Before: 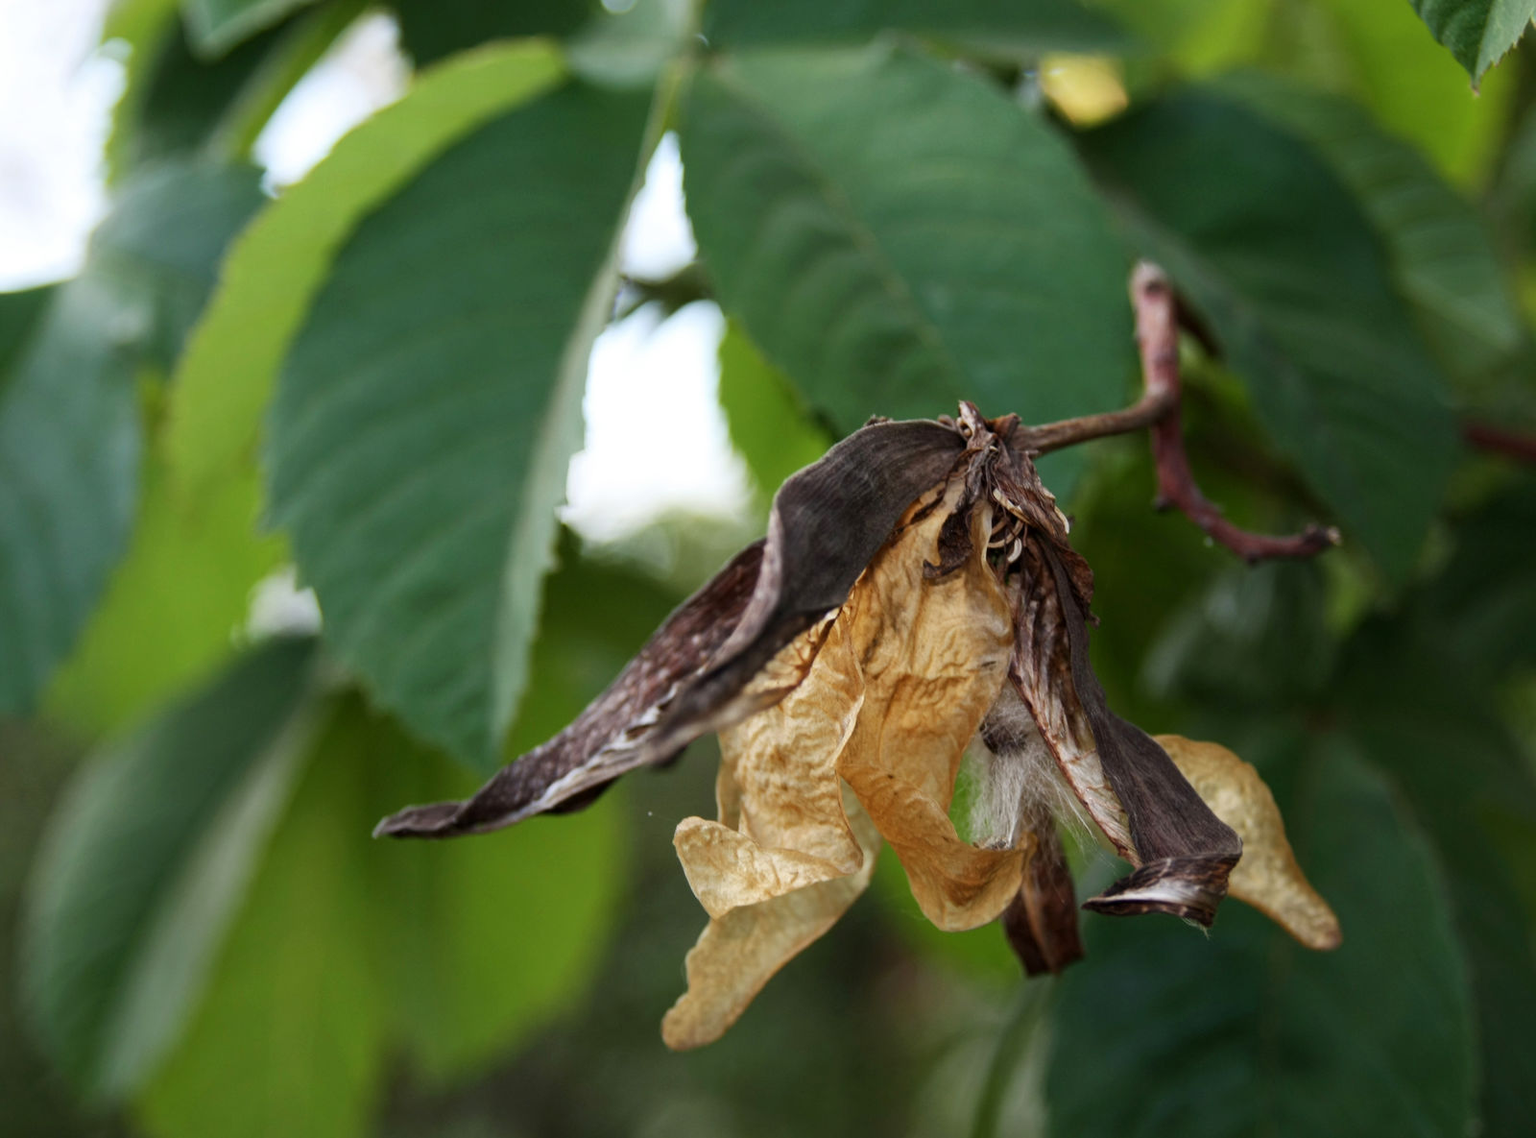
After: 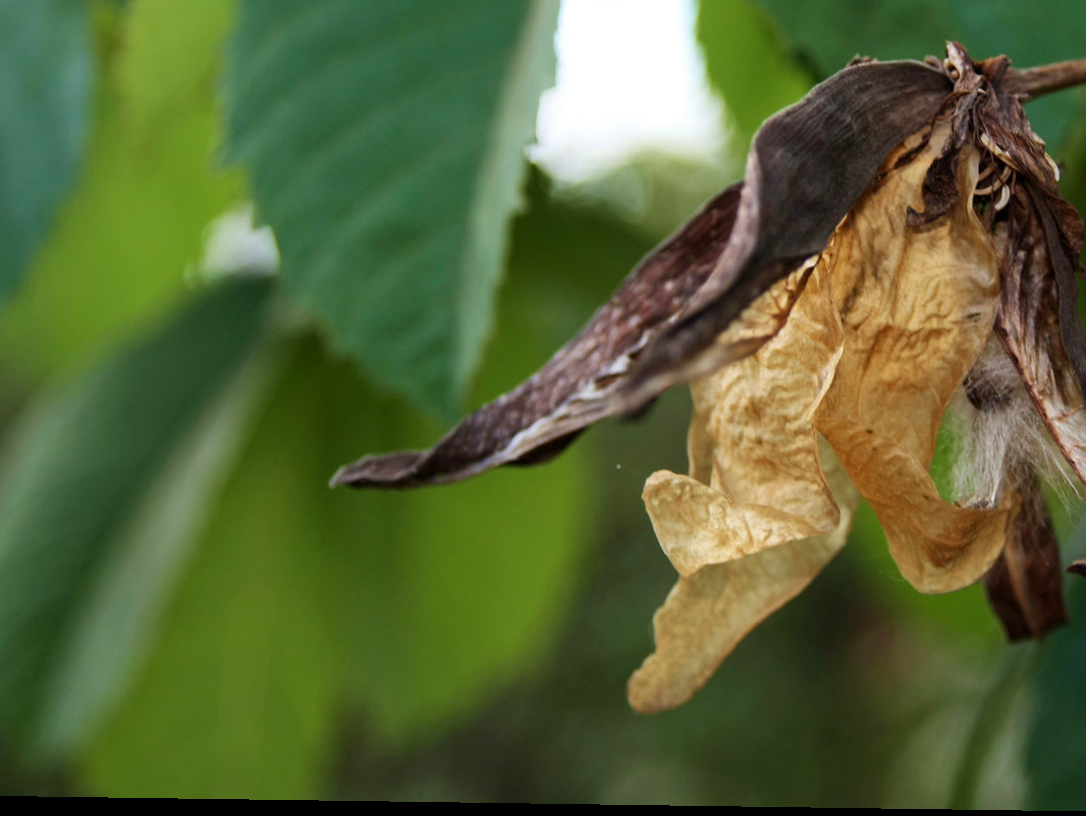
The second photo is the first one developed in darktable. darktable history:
crop and rotate: angle -0.815°, left 3.969%, top 32.385%, right 28.83%
velvia: on, module defaults
